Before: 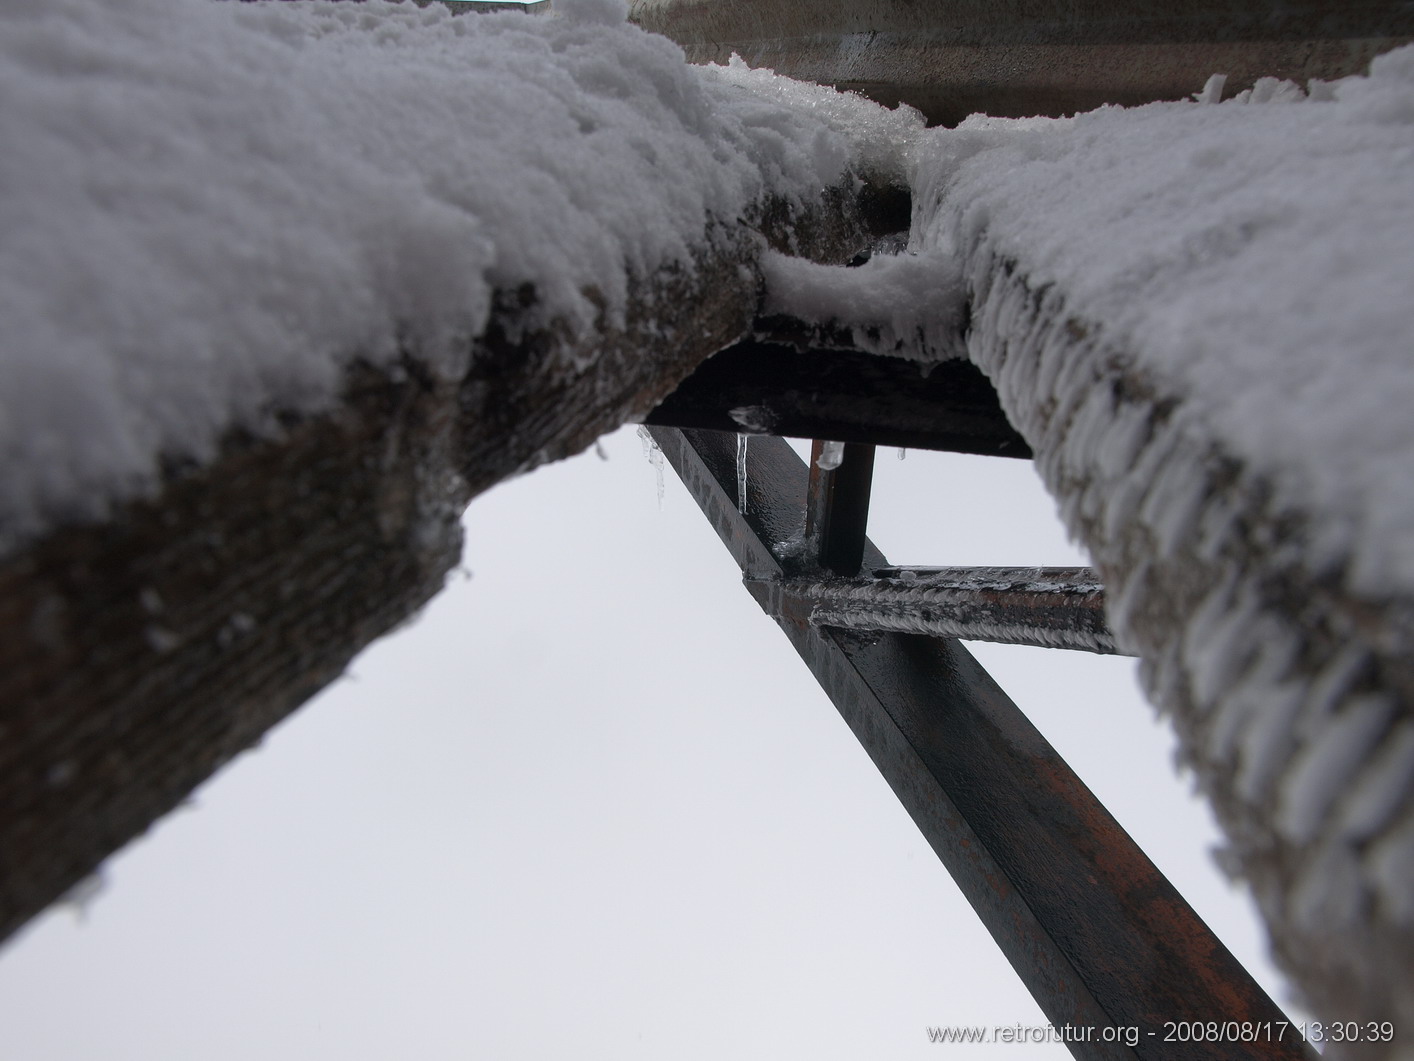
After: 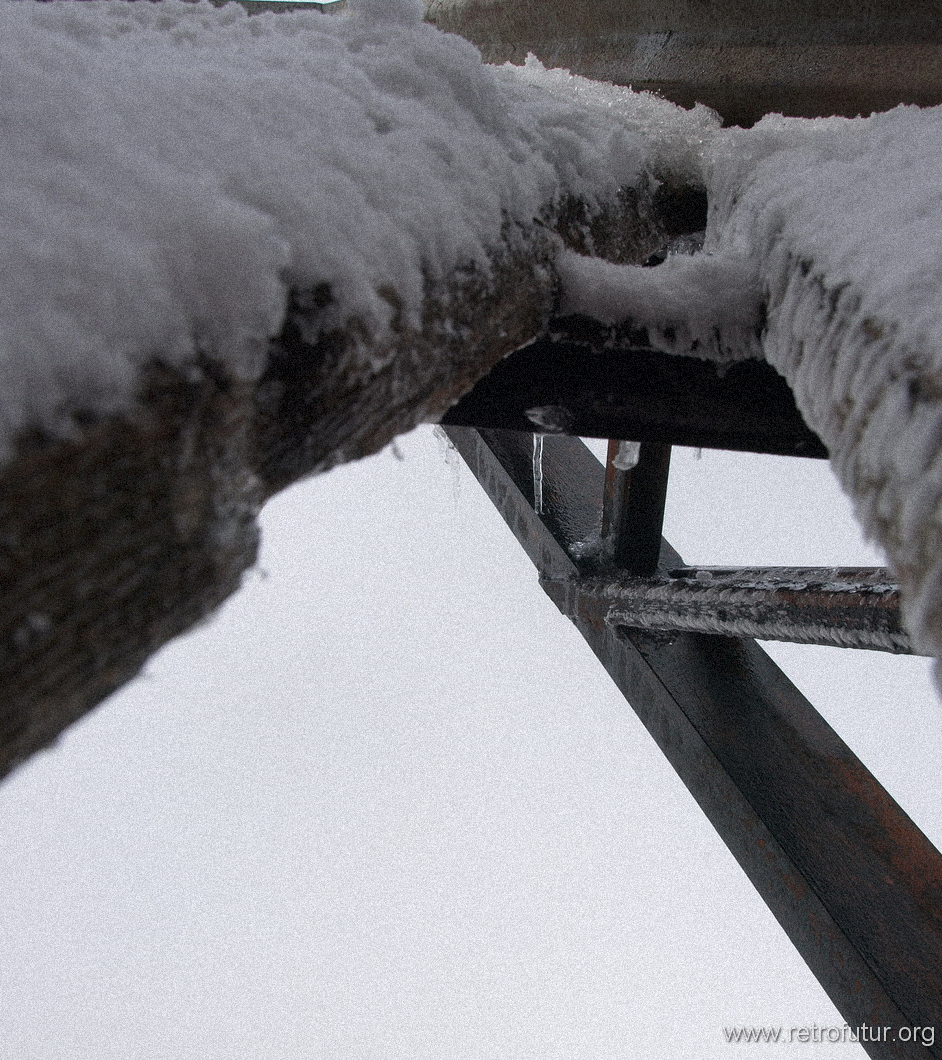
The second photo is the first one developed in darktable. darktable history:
grain: coarseness 9.38 ISO, strength 34.99%, mid-tones bias 0%
crop and rotate: left 14.436%, right 18.898%
